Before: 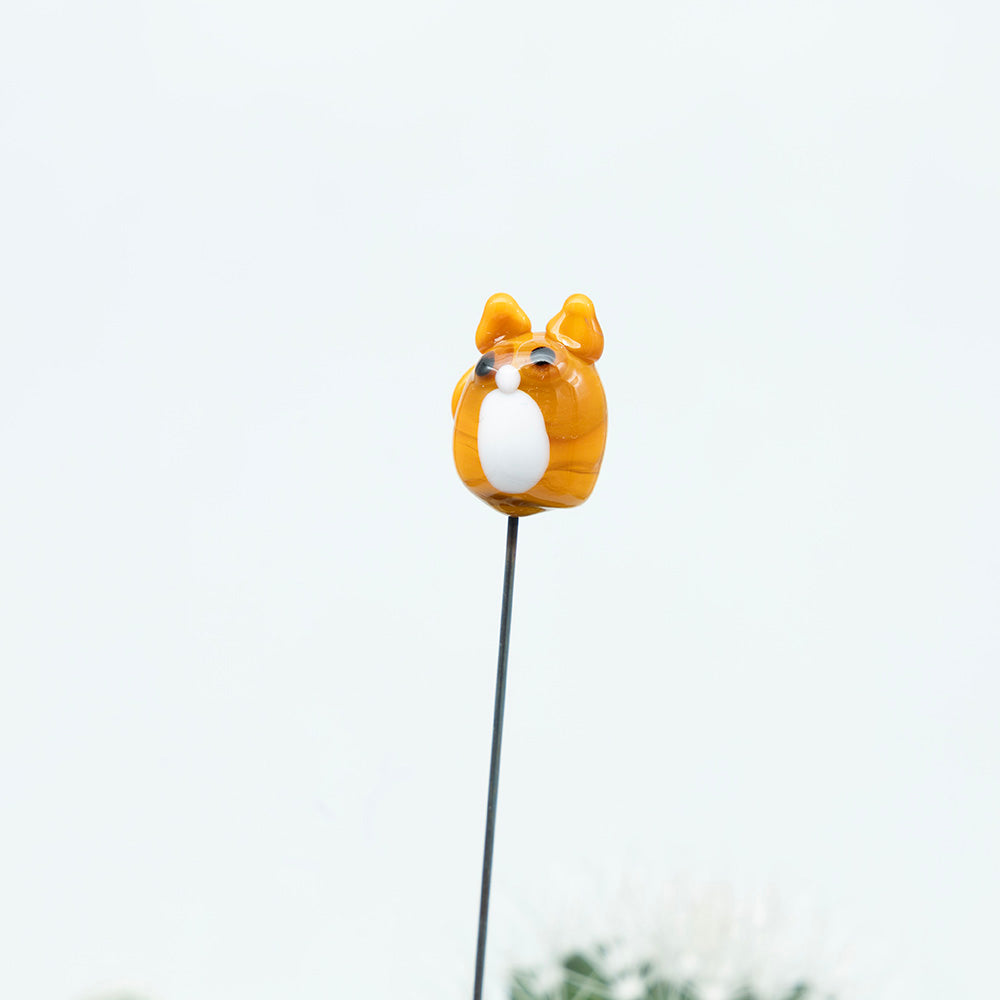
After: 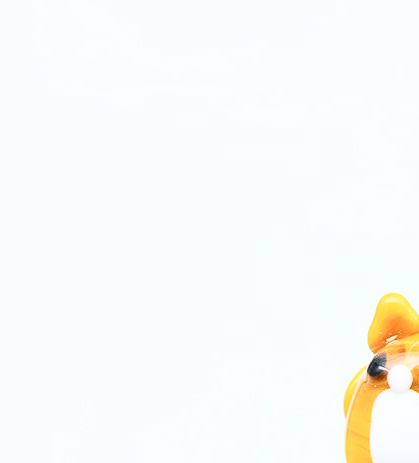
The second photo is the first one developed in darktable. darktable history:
contrast brightness saturation: contrast 0.39, brightness 0.1
crop and rotate: left 10.817%, top 0.062%, right 47.194%, bottom 53.626%
